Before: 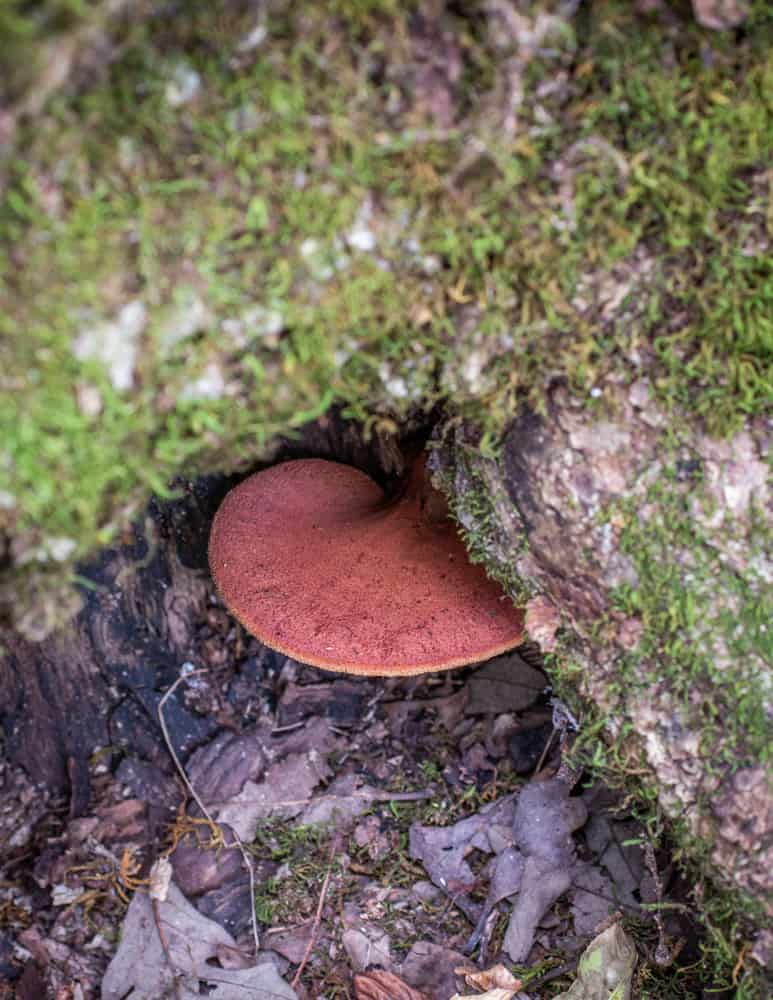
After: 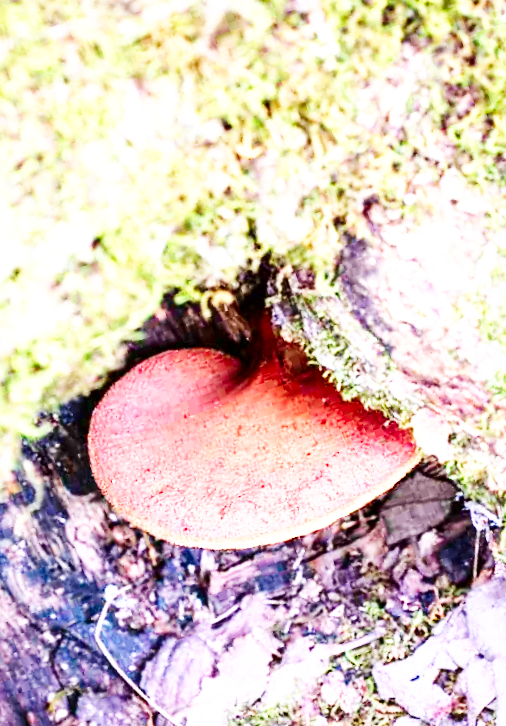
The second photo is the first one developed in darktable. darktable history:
base curve: curves: ch0 [(0, 0) (0.007, 0.004) (0.027, 0.03) (0.046, 0.07) (0.207, 0.54) (0.442, 0.872) (0.673, 0.972) (1, 1)], preserve colors none
crop and rotate: angle 18.66°, left 6.908%, right 3.938%, bottom 1.141%
exposure: black level correction 0, exposure 1.47 EV, compensate exposure bias true, compensate highlight preservation false
contrast brightness saturation: contrast 0.118, brightness -0.119, saturation 0.2
